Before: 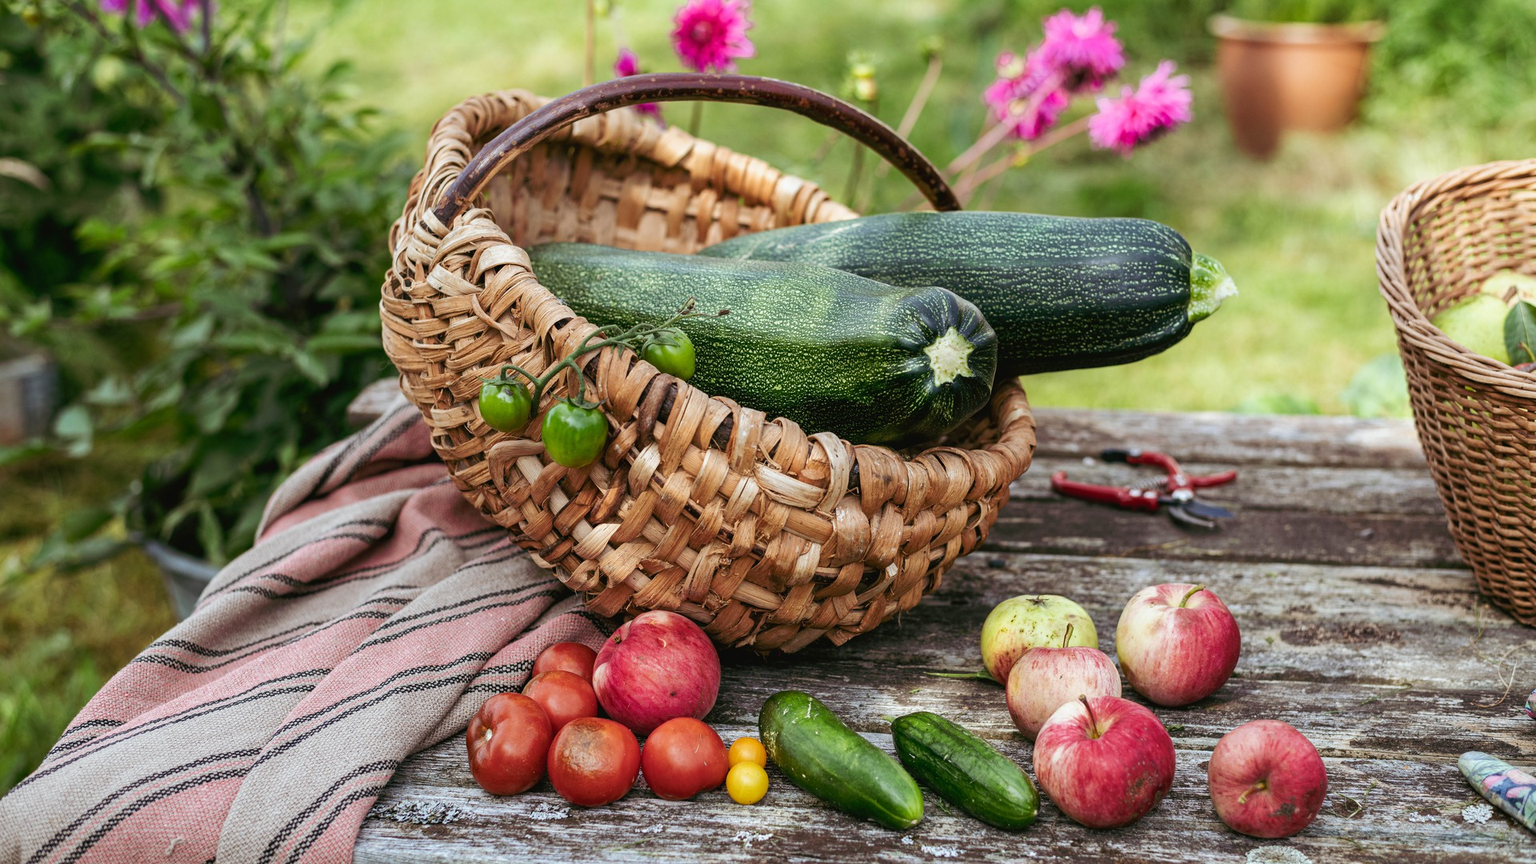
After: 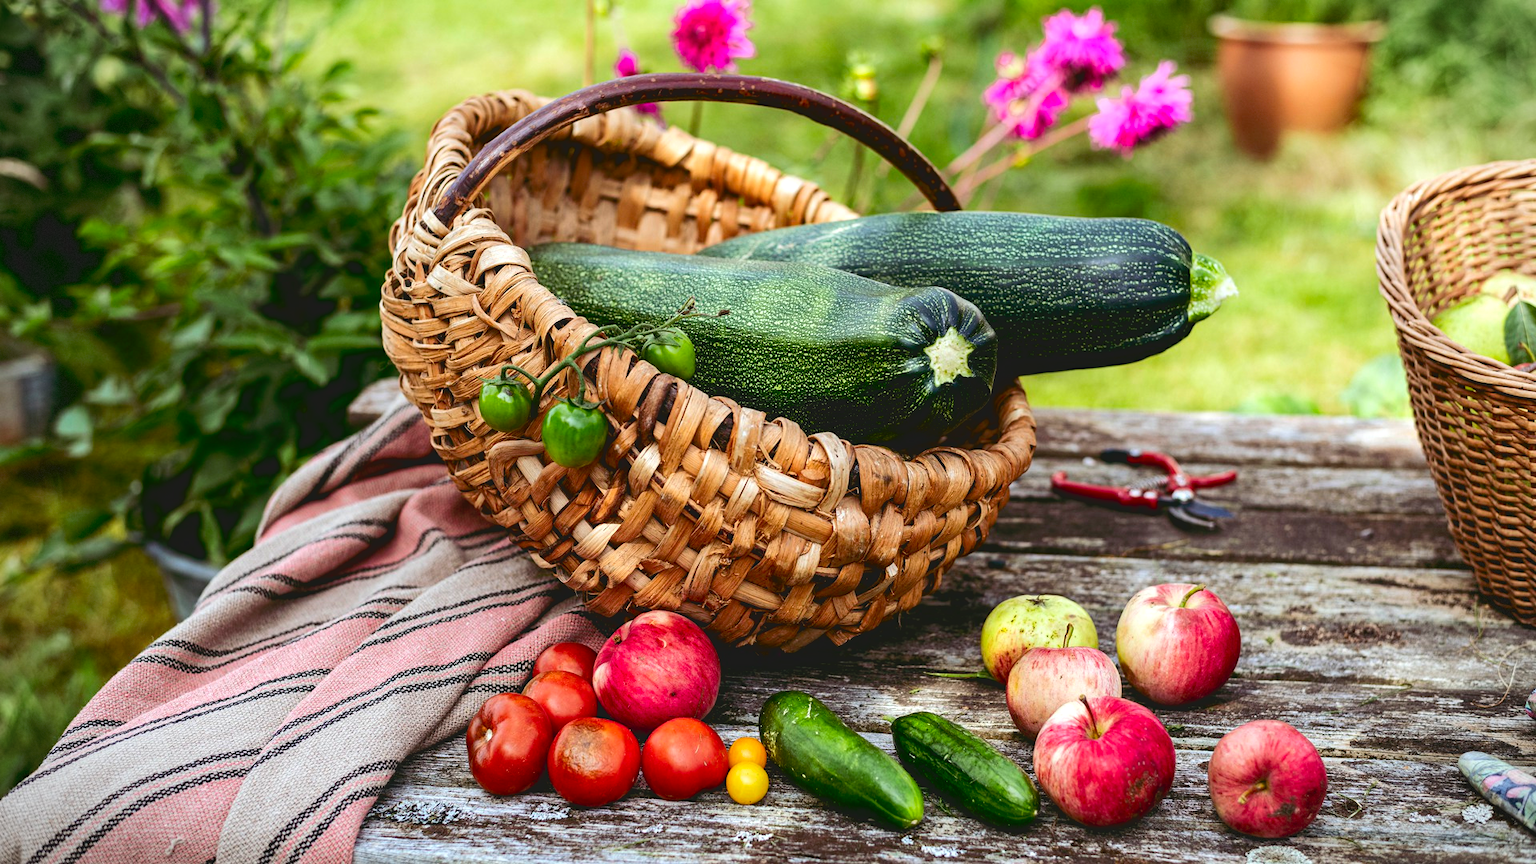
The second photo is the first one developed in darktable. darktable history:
contrast brightness saturation: contrast -0.19, saturation 0.19
exposure: black level correction 0.016, exposure -0.009 EV, compensate highlight preservation false
vignetting: fall-off start 91%, fall-off radius 39.39%, brightness -0.182, saturation -0.3, width/height ratio 1.219, shape 1.3, dithering 8-bit output, unbound false
tone equalizer: -8 EV -0.75 EV, -7 EV -0.7 EV, -6 EV -0.6 EV, -5 EV -0.4 EV, -3 EV 0.4 EV, -2 EV 0.6 EV, -1 EV 0.7 EV, +0 EV 0.75 EV, edges refinement/feathering 500, mask exposure compensation -1.57 EV, preserve details no
